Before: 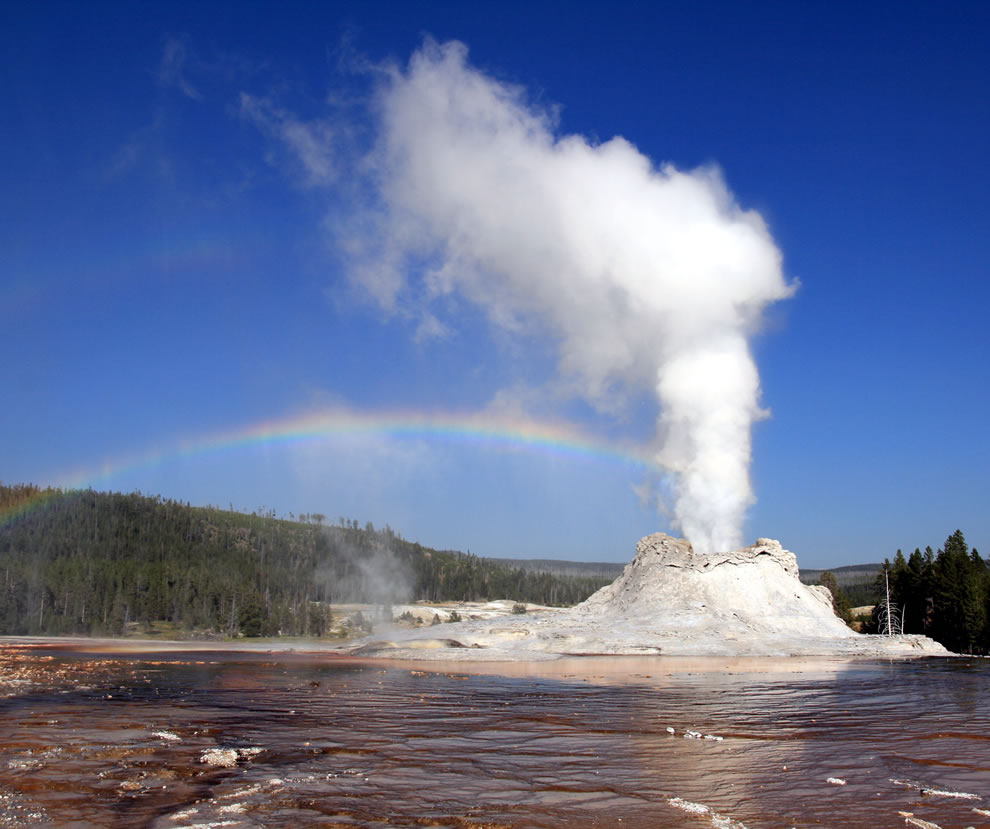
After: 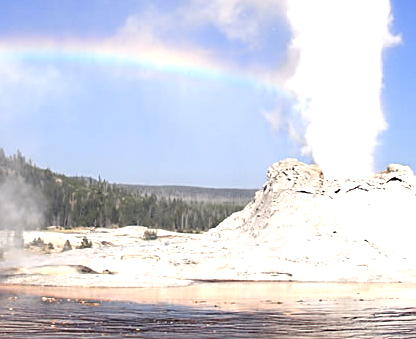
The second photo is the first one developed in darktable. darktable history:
exposure: black level correction 0, exposure 0.953 EV, compensate highlight preservation false
color correction: highlights a* 2.85, highlights b* 4.99, shadows a* -2.32, shadows b* -4.95, saturation 0.821
sharpen: on, module defaults
levels: white 99.97%
crop: left 37.33%, top 45.21%, right 20.592%, bottom 13.832%
